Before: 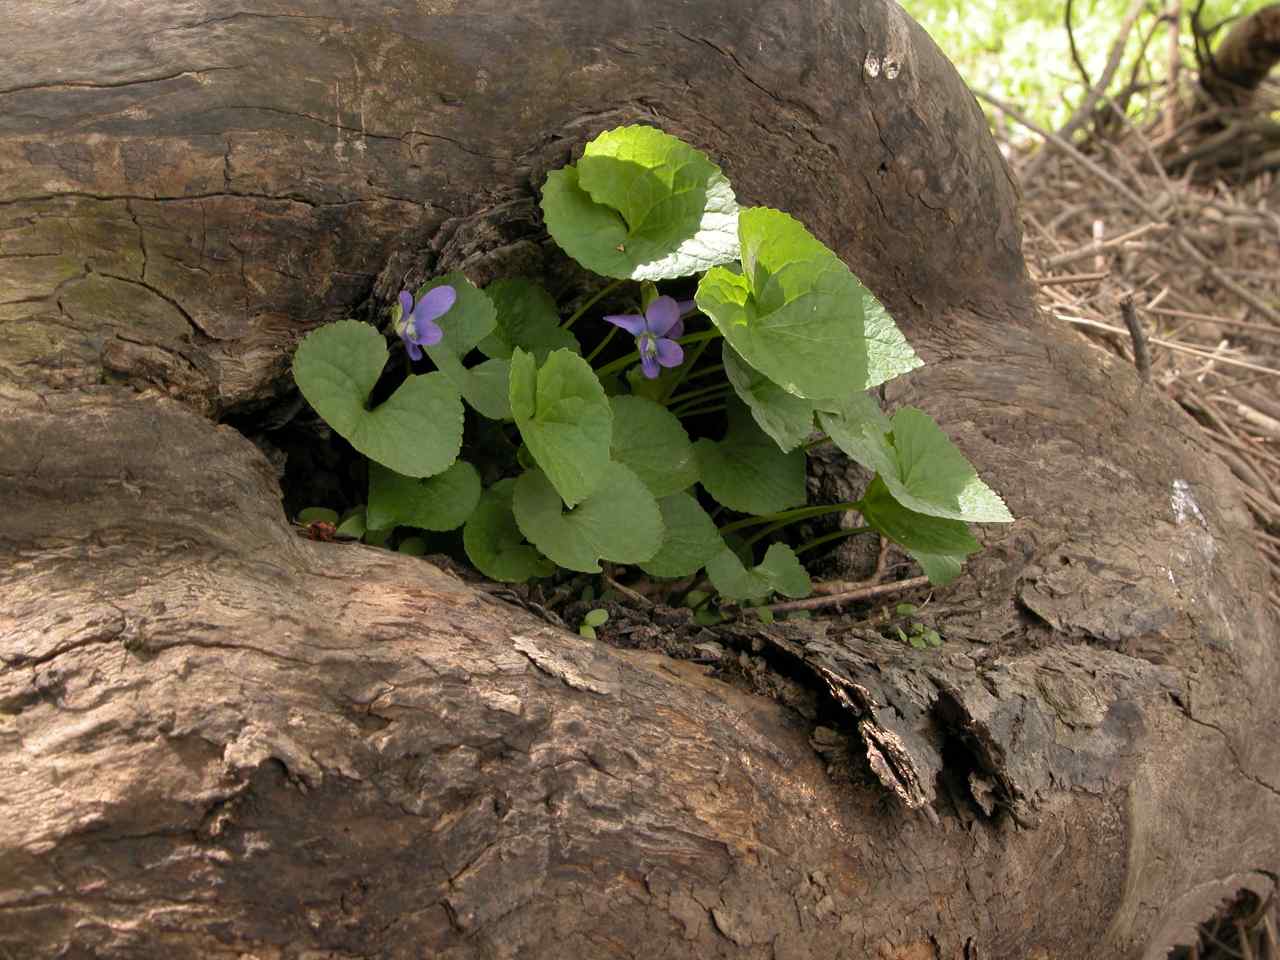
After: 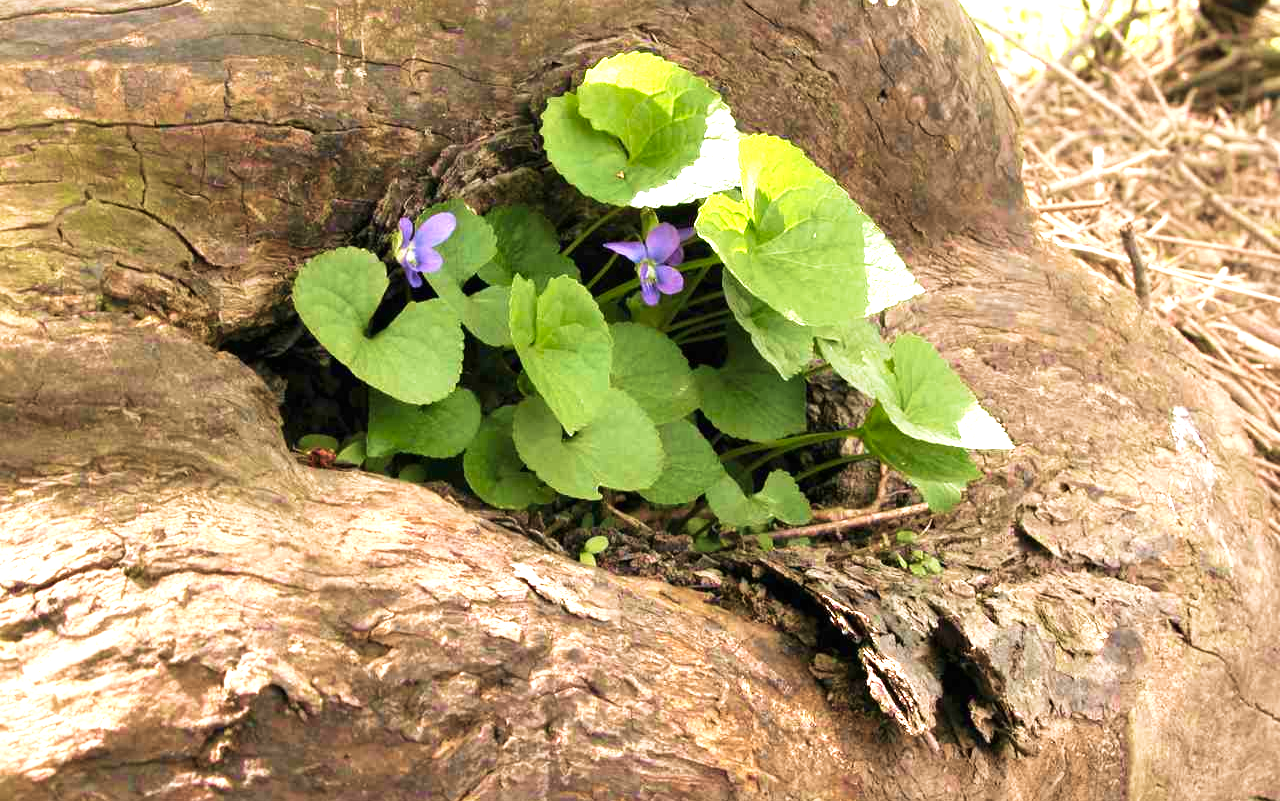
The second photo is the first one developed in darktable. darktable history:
exposure: black level correction 0, exposure 0.7 EV, compensate exposure bias true, compensate highlight preservation false
crop: top 7.625%, bottom 8.027%
velvia: strength 45%
tone curve: curves: ch0 [(0, 0) (0.08, 0.06) (0.17, 0.14) (0.5, 0.5) (0.83, 0.86) (0.92, 0.94) (1, 1)], preserve colors none
